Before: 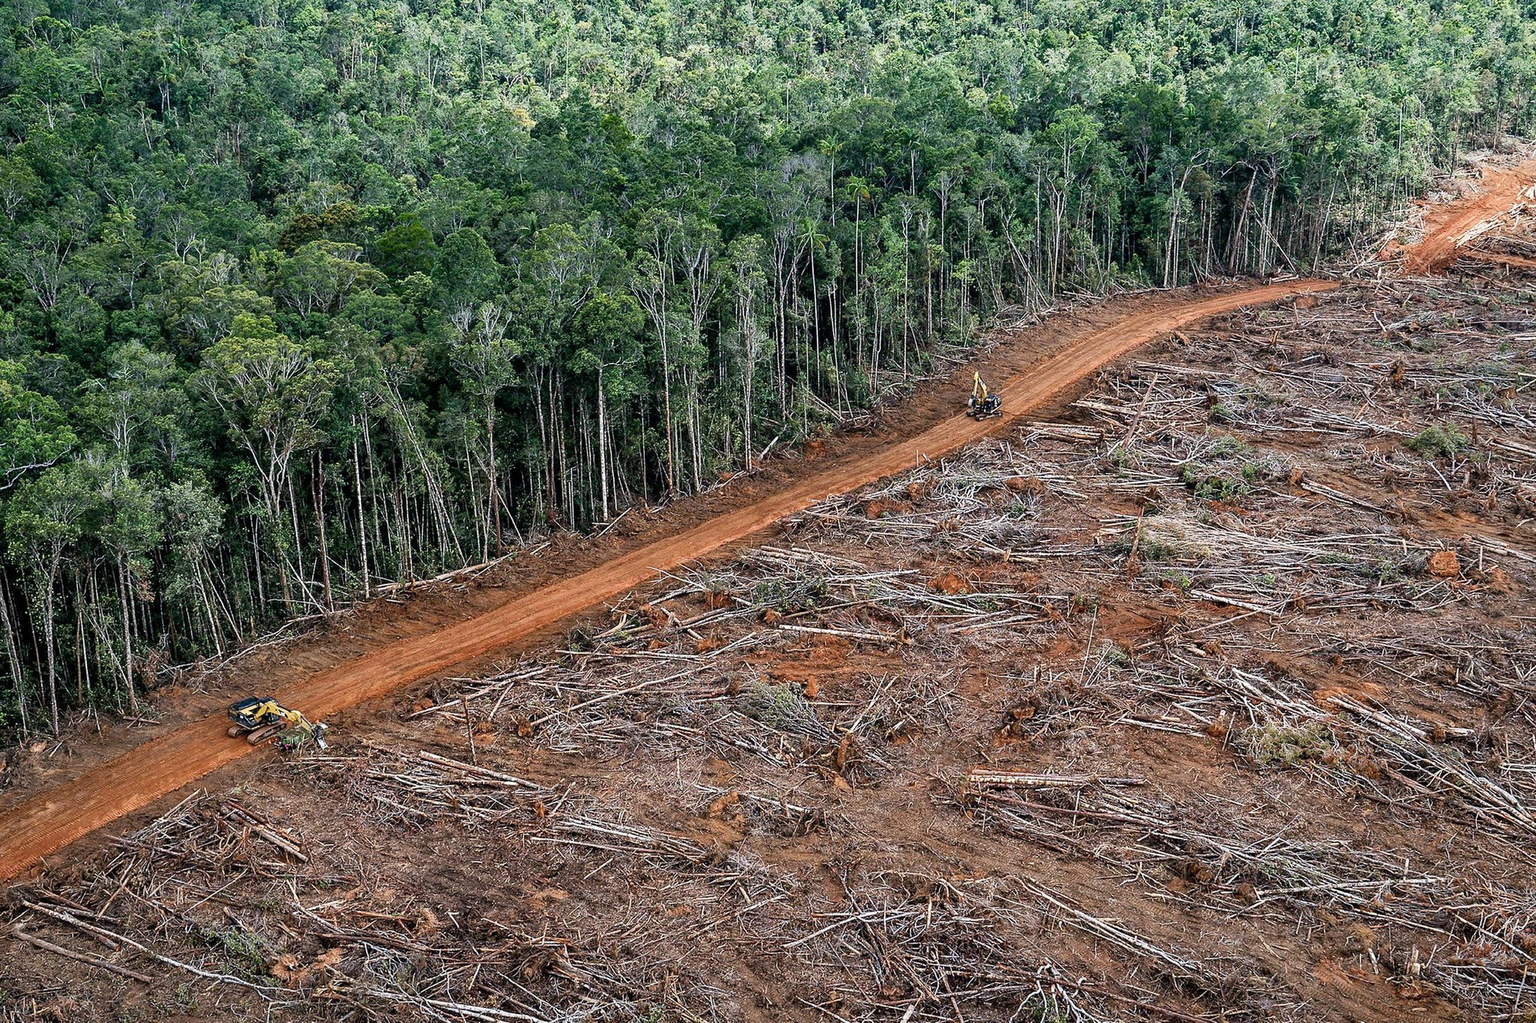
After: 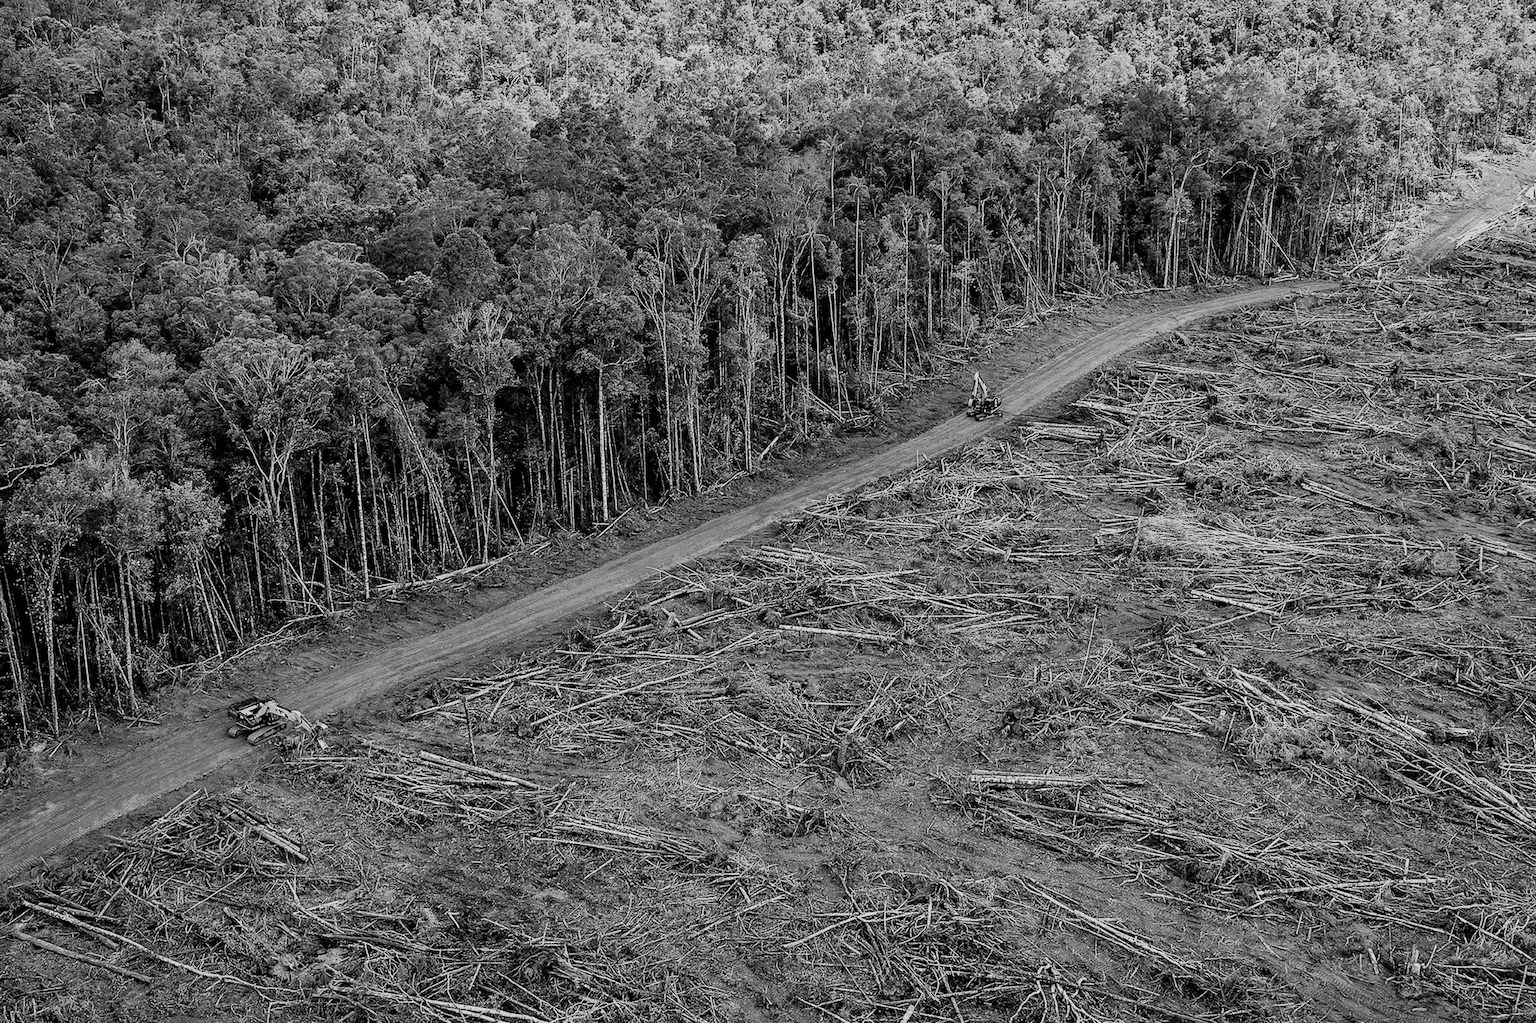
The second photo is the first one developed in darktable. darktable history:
color contrast: green-magenta contrast 0, blue-yellow contrast 0
filmic rgb: hardness 4.17
tone equalizer: on, module defaults
color balance: contrast fulcrum 17.78%
